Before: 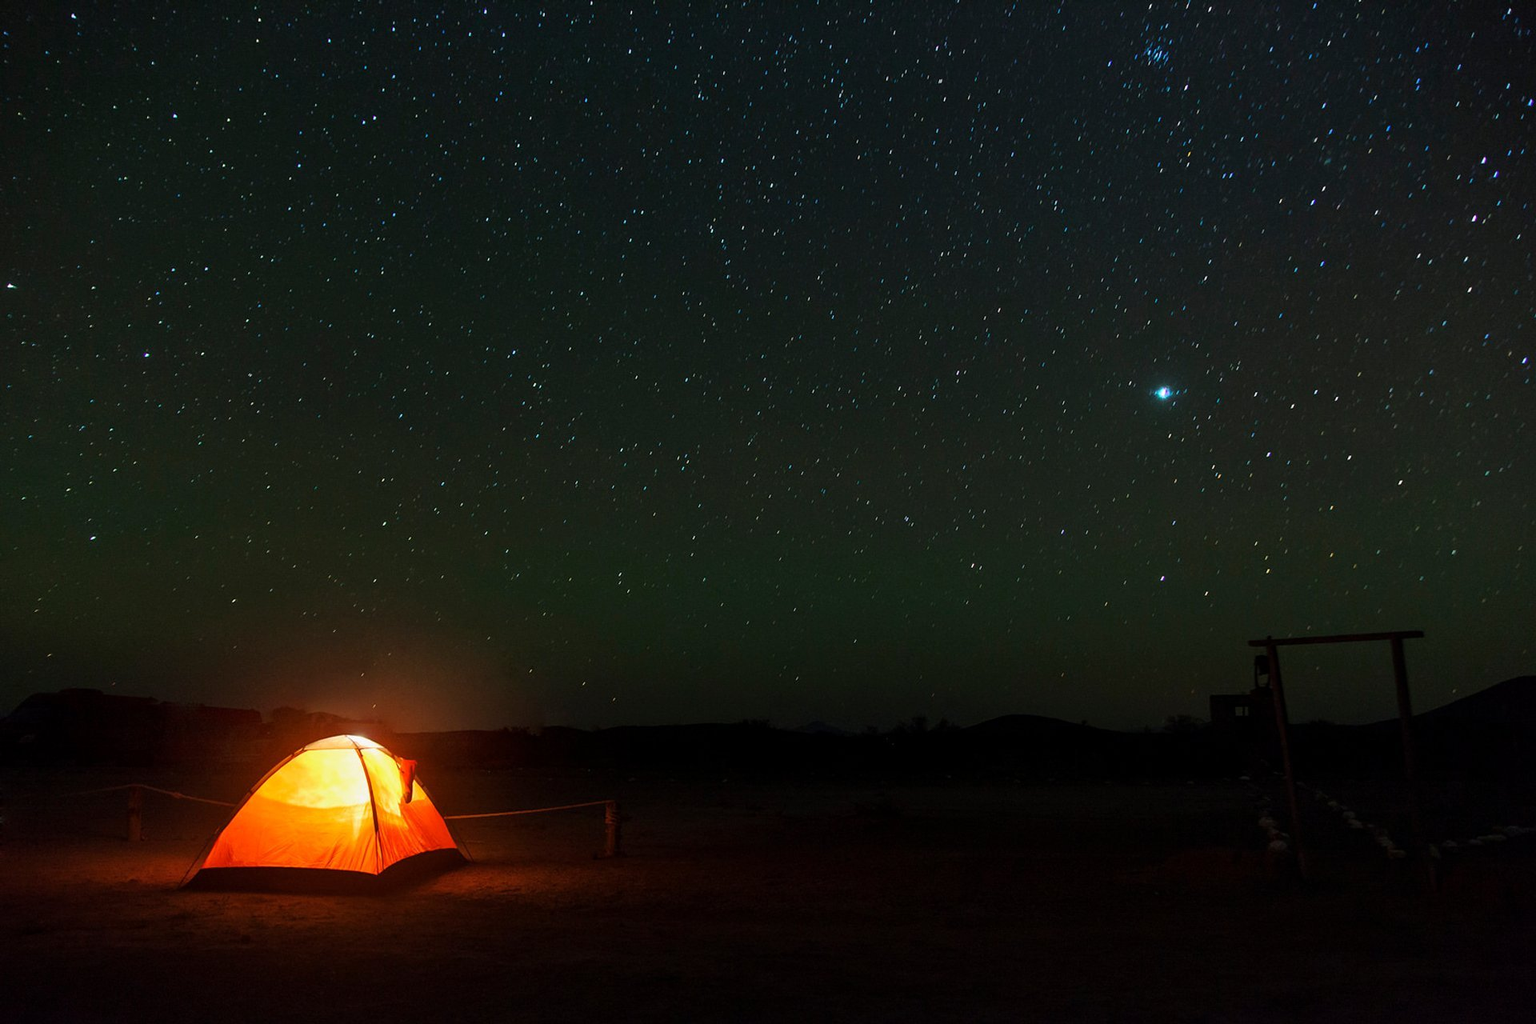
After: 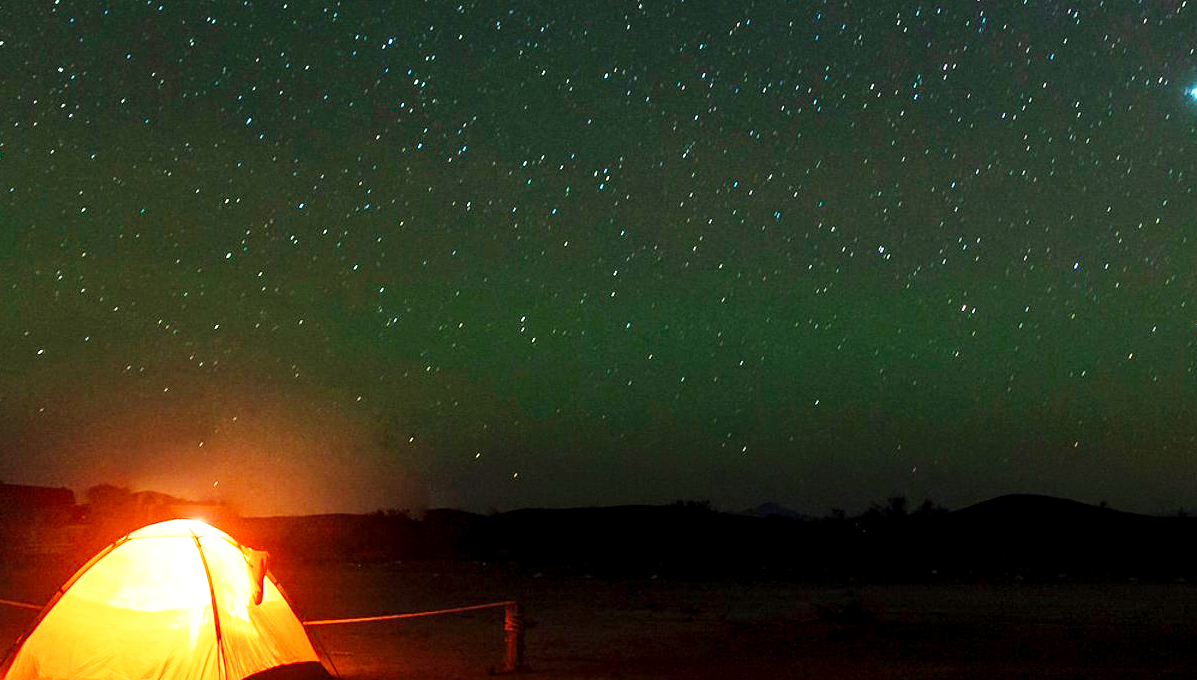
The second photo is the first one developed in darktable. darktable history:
exposure: black level correction 0.001, exposure 0.967 EV, compensate highlight preservation false
base curve: curves: ch0 [(0, 0) (0.018, 0.026) (0.143, 0.37) (0.33, 0.731) (0.458, 0.853) (0.735, 0.965) (0.905, 0.986) (1, 1)], preserve colors none
crop: left 13.146%, top 31.247%, right 24.467%, bottom 15.551%
